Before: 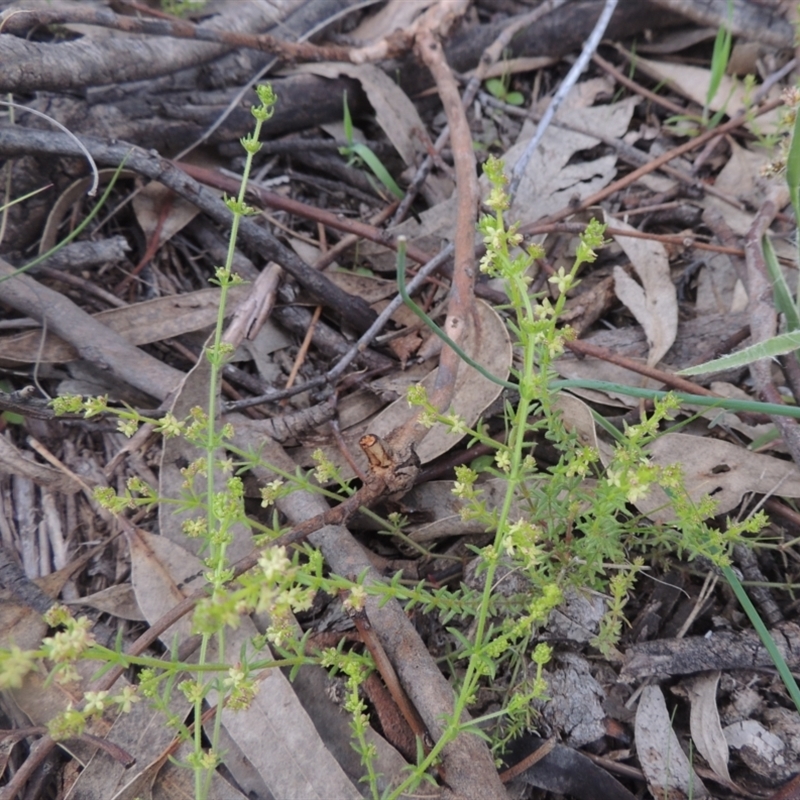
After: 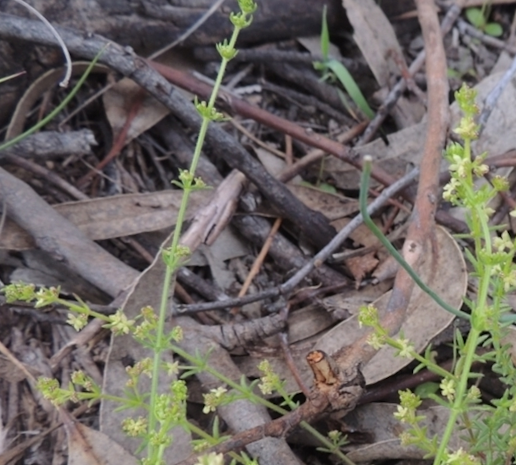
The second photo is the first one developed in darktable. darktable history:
crop and rotate: angle -5.36°, left 2.244%, top 6.608%, right 27.474%, bottom 30.014%
